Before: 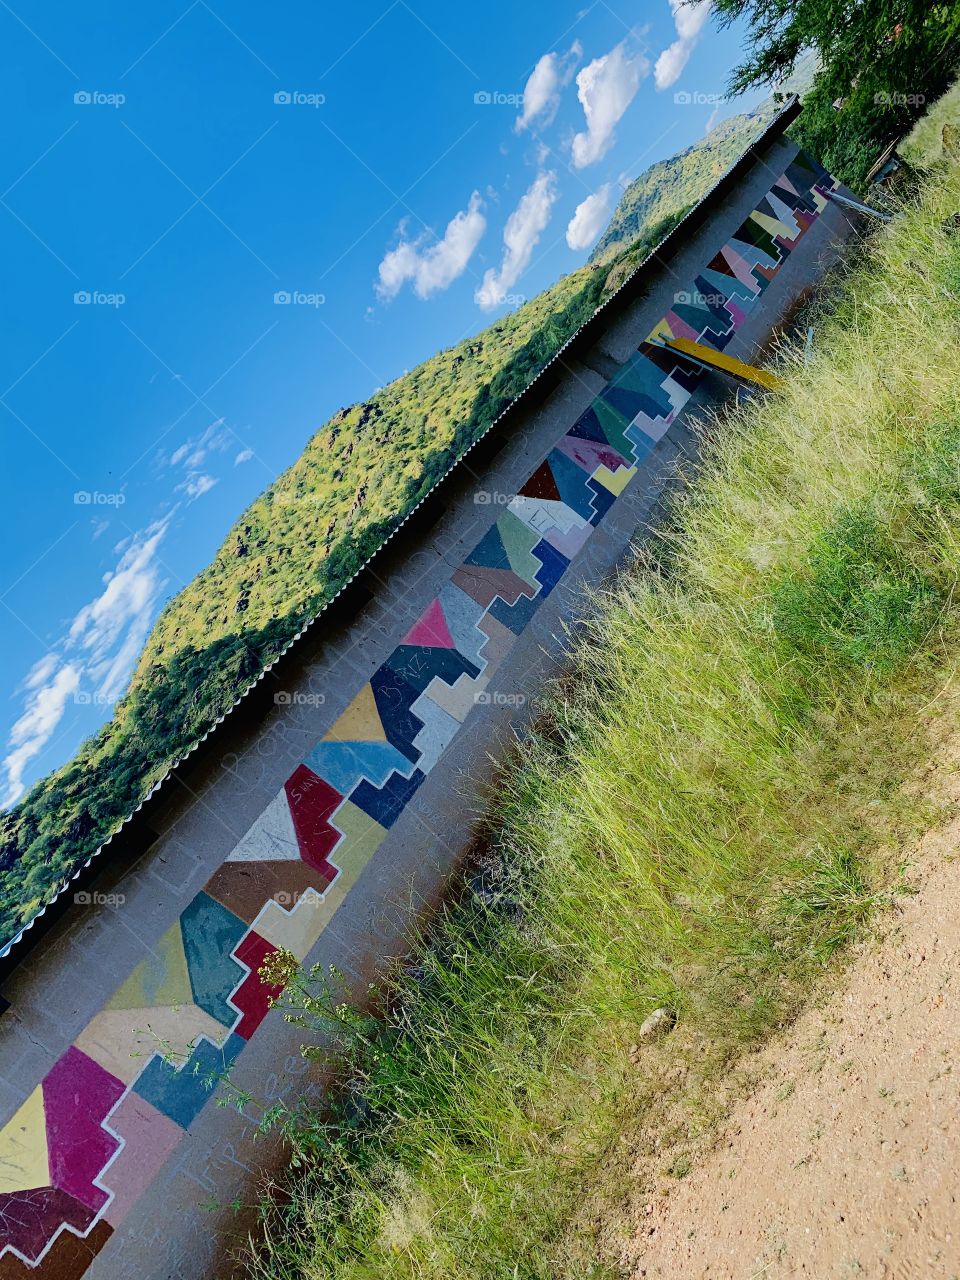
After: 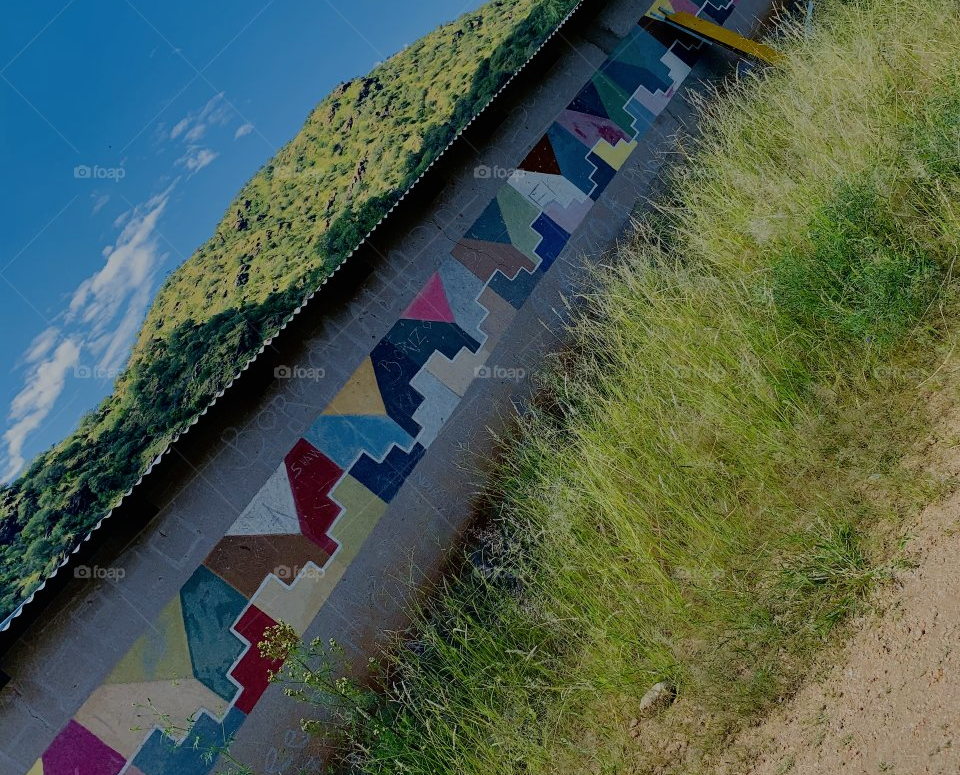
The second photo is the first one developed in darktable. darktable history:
exposure: exposure -0.917 EV, compensate exposure bias true, compensate highlight preservation false
shadows and highlights: shadows 21, highlights -81.88, soften with gaussian
crop and rotate: top 25.516%, bottom 13.937%
